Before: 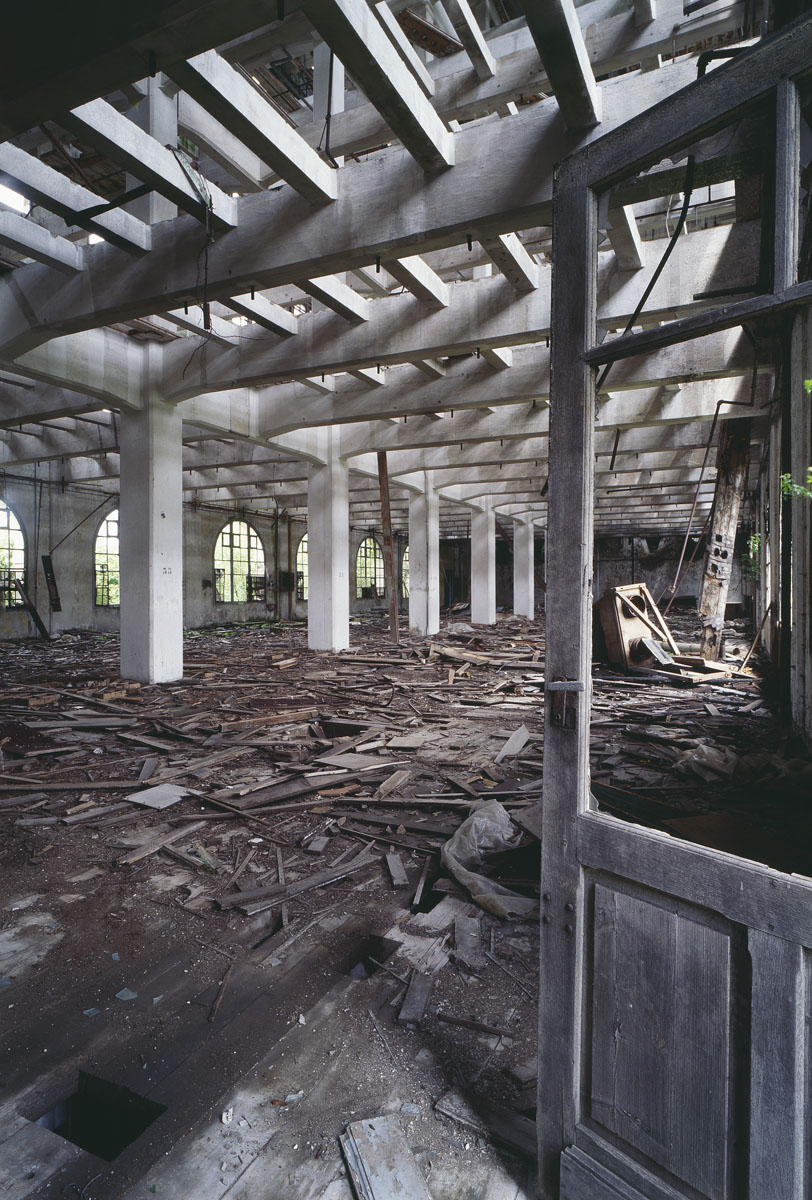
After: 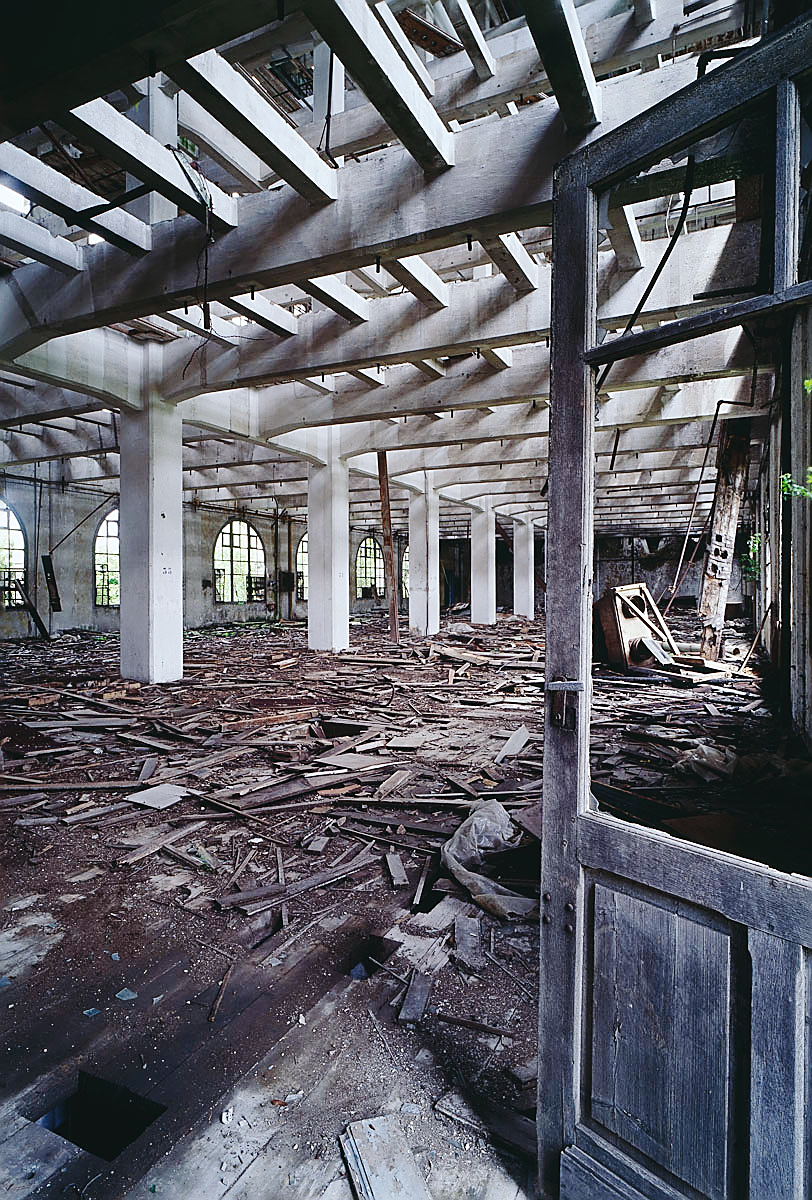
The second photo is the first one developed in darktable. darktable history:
white balance: red 0.976, blue 1.04
tone curve: curves: ch0 [(0, 0) (0.003, 0.036) (0.011, 0.039) (0.025, 0.039) (0.044, 0.043) (0.069, 0.05) (0.1, 0.072) (0.136, 0.102) (0.177, 0.144) (0.224, 0.204) (0.277, 0.288) (0.335, 0.384) (0.399, 0.477) (0.468, 0.575) (0.543, 0.652) (0.623, 0.724) (0.709, 0.785) (0.801, 0.851) (0.898, 0.915) (1, 1)], preserve colors none
sharpen: radius 1.4, amount 1.25, threshold 0.7
